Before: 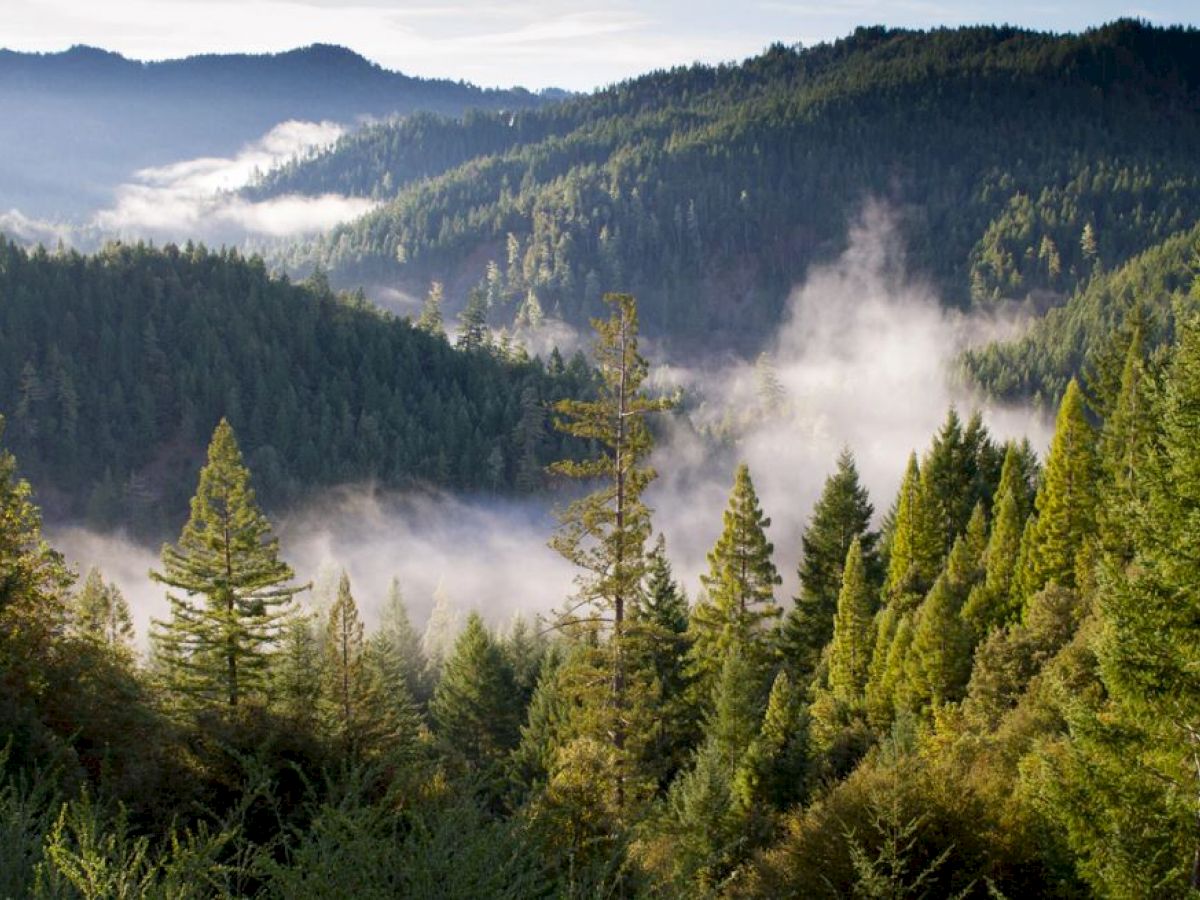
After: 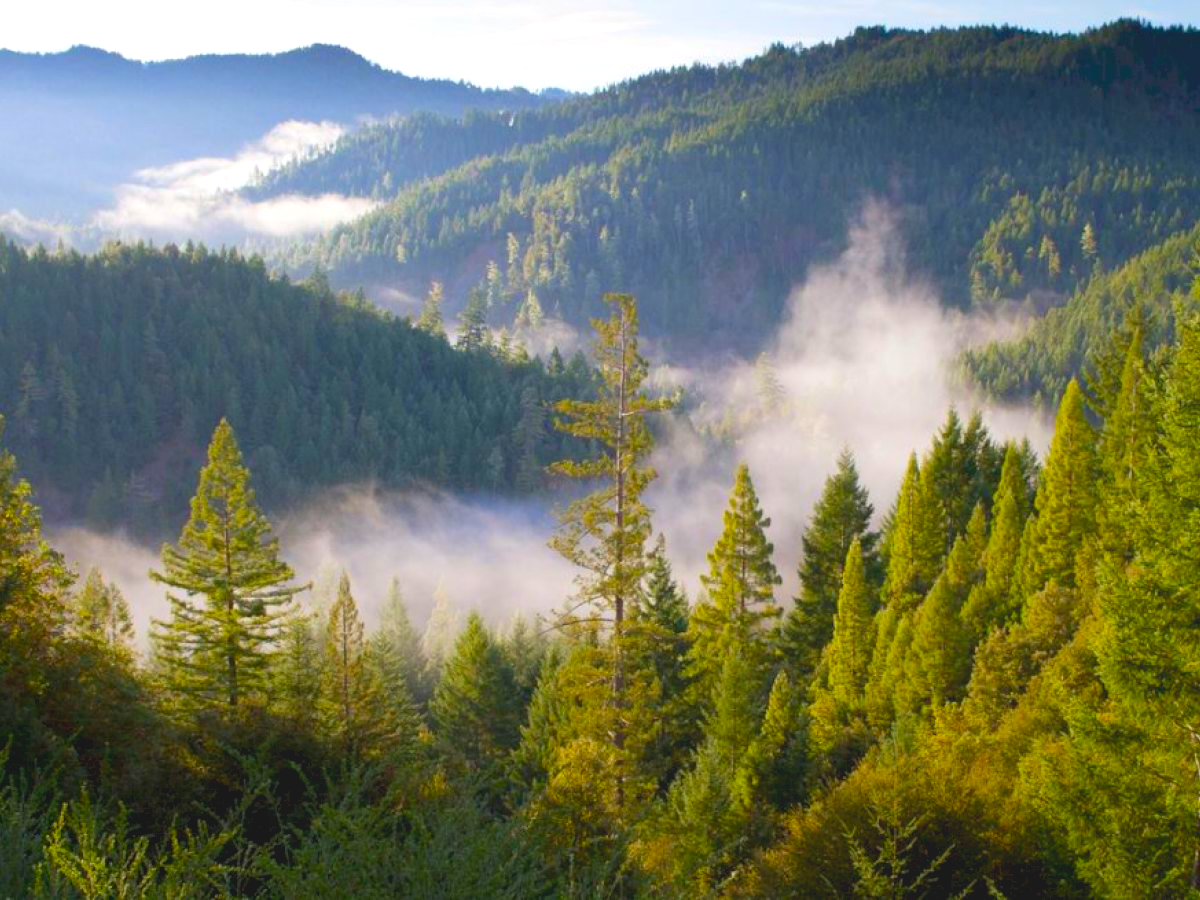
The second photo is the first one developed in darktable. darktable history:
exposure: black level correction 0.001, exposure 0.5 EV, compensate exposure bias true, compensate highlight preservation false
color balance rgb: perceptual saturation grading › global saturation 20%, global vibrance 20%
local contrast: detail 70%
